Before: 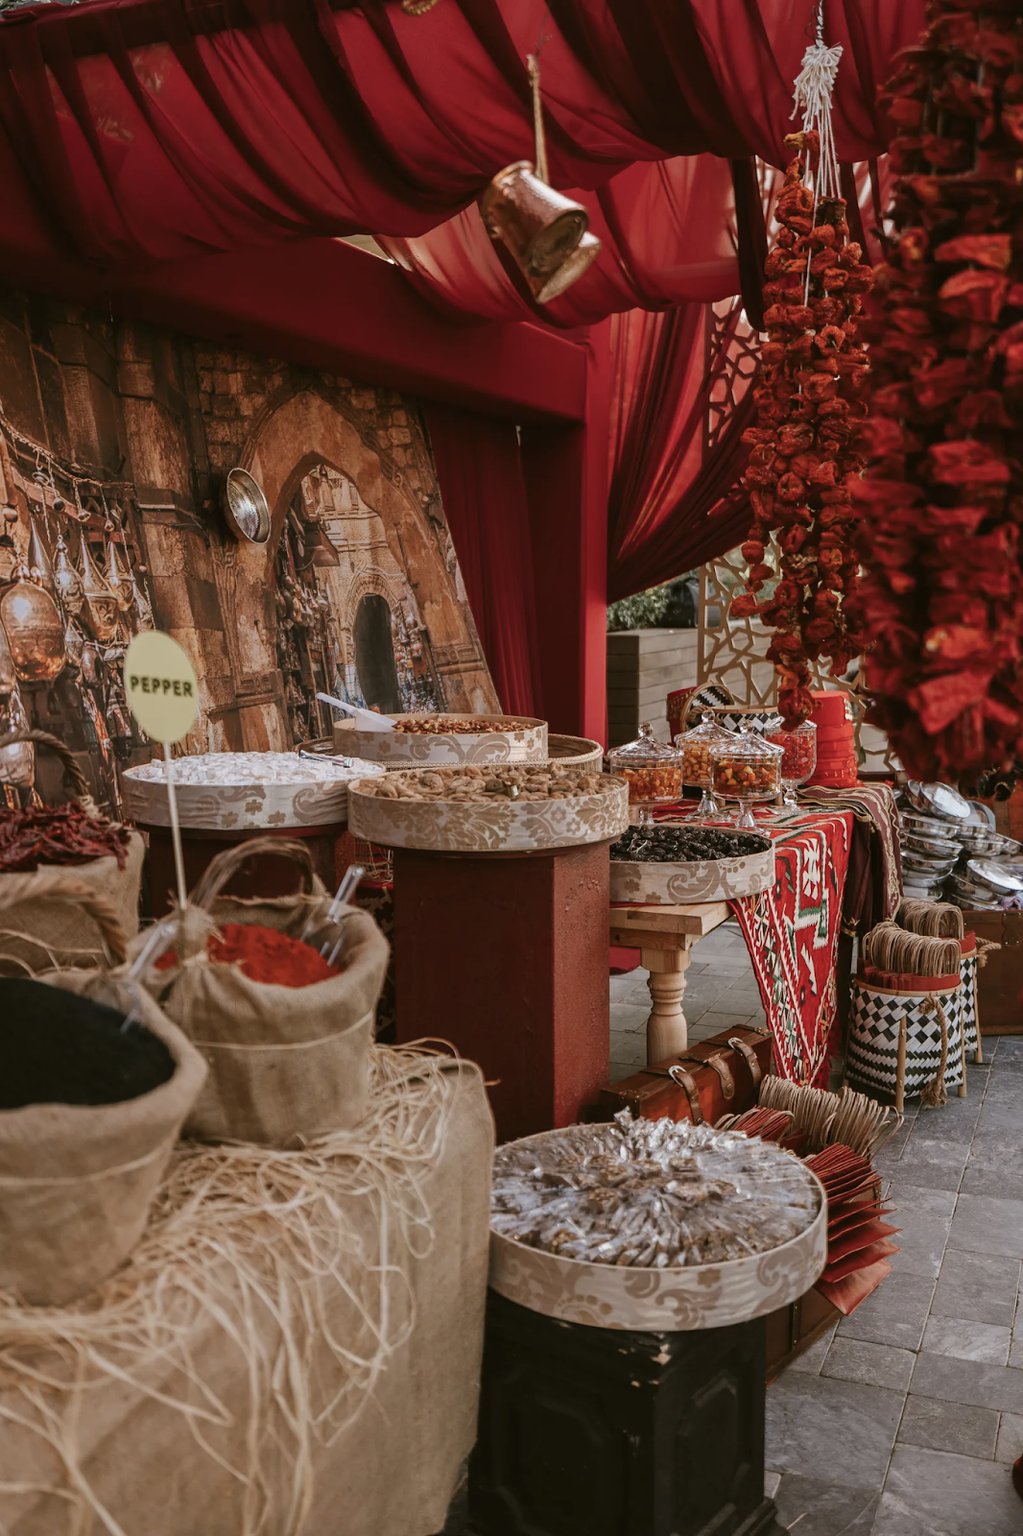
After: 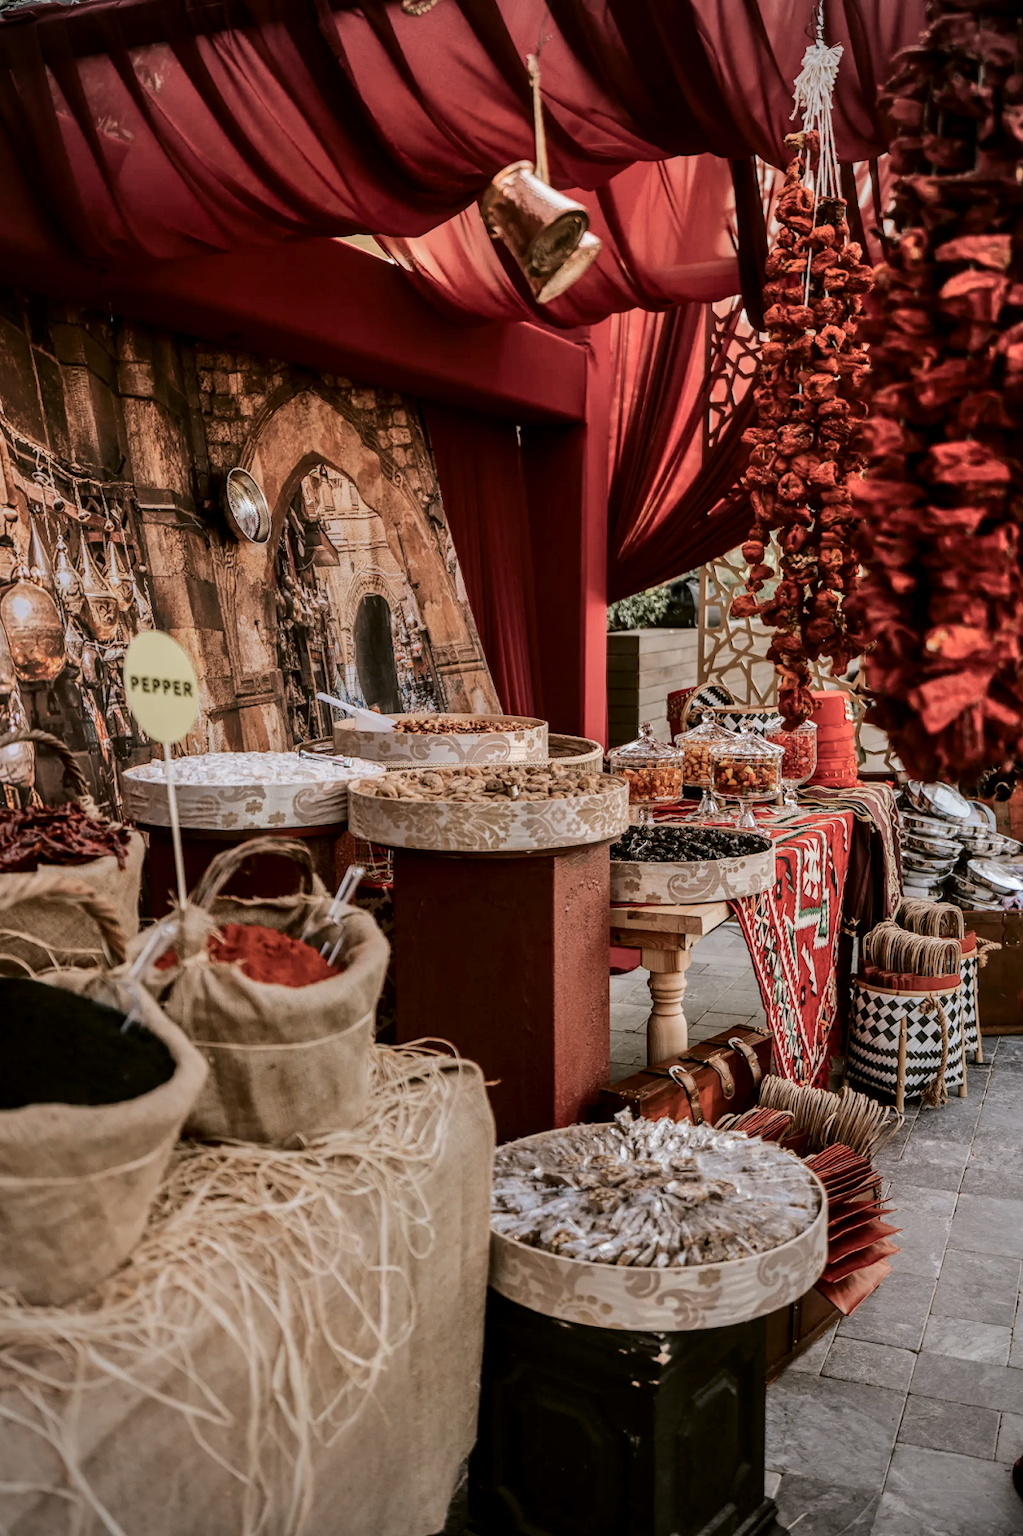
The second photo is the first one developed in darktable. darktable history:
vignetting: on, module defaults
shadows and highlights: radius 107.1, shadows 40.52, highlights -72.18, low approximation 0.01, soften with gaussian
local contrast: on, module defaults
tone curve: curves: ch0 [(0, 0) (0.004, 0) (0.133, 0.076) (0.325, 0.362) (0.879, 0.885) (1, 1)], color space Lab, independent channels, preserve colors none
